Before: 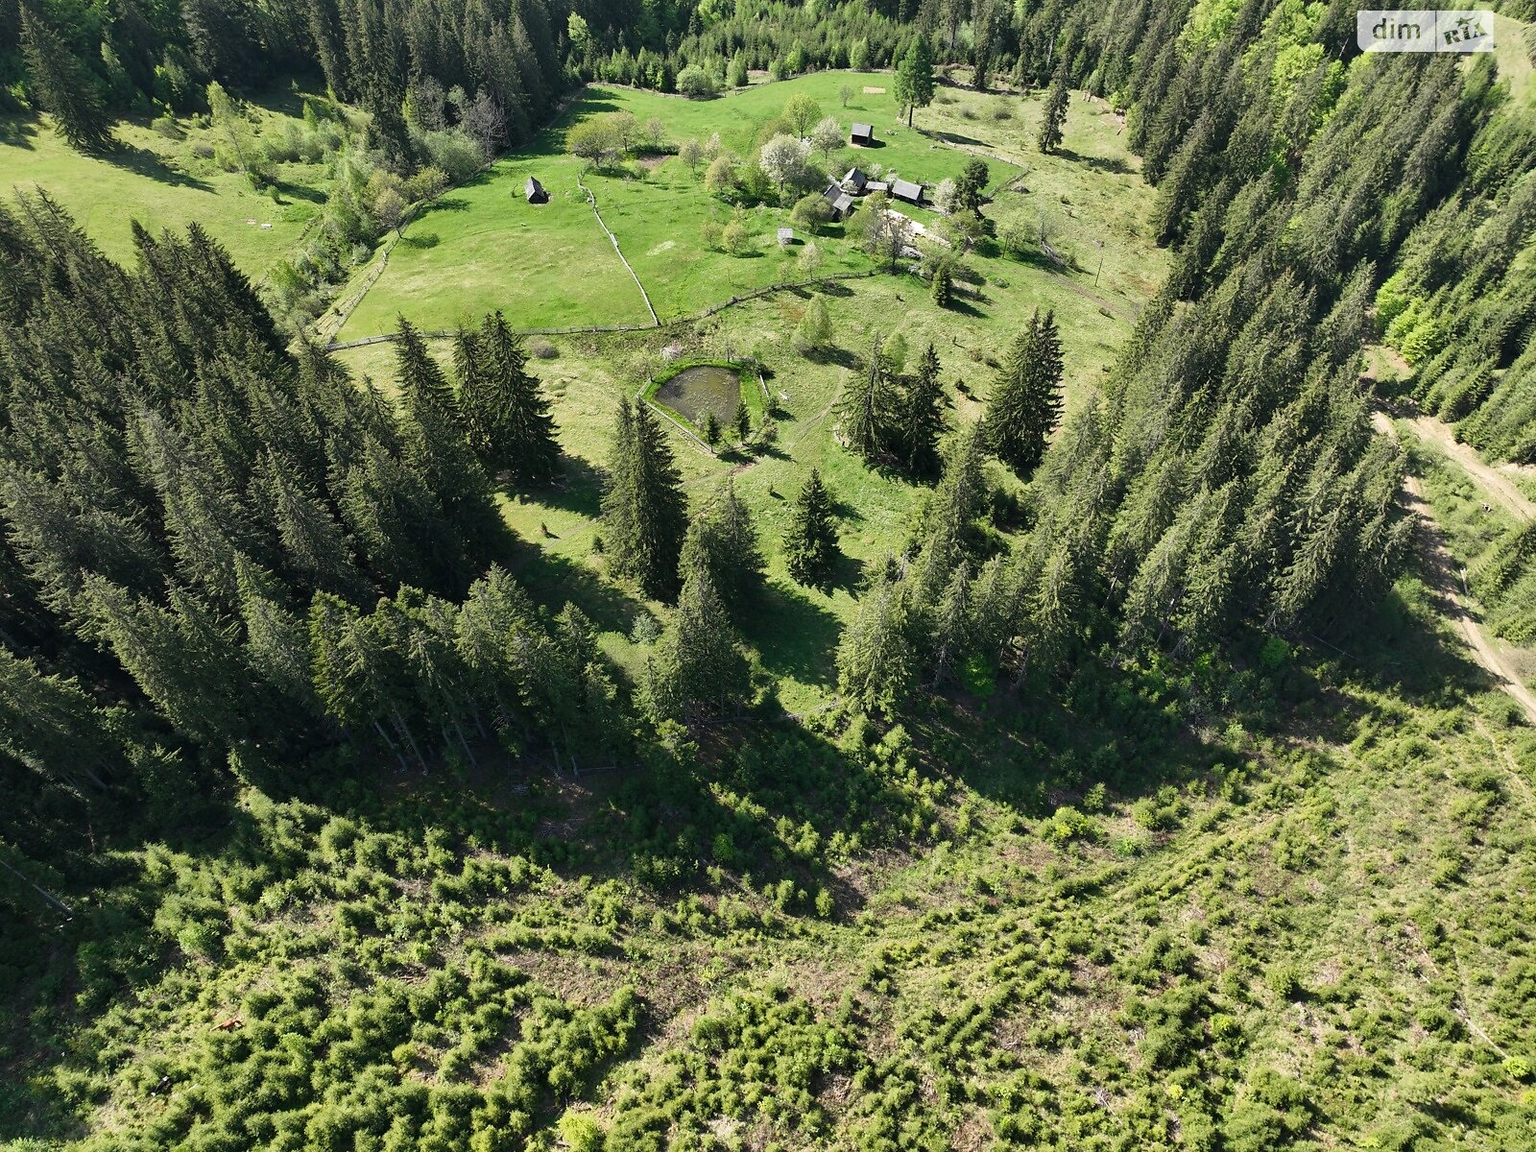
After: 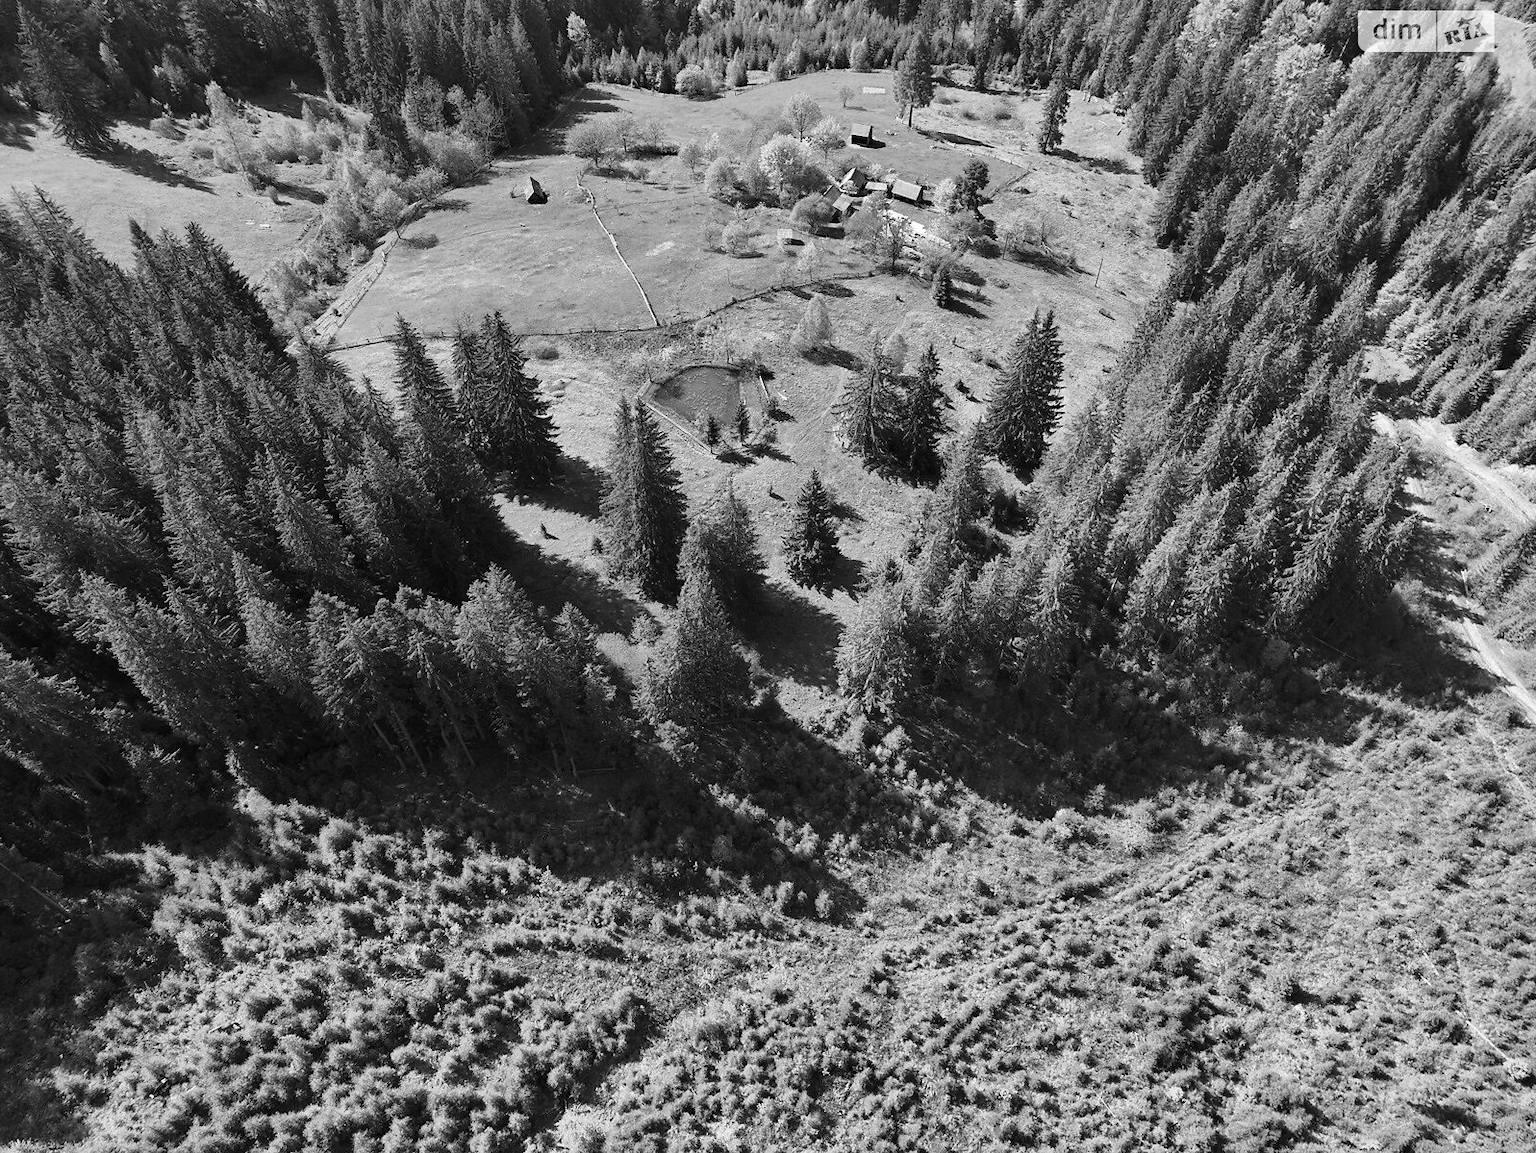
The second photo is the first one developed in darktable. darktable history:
monochrome: on, module defaults
crop and rotate: left 0.126%
haze removal: compatibility mode true, adaptive false
